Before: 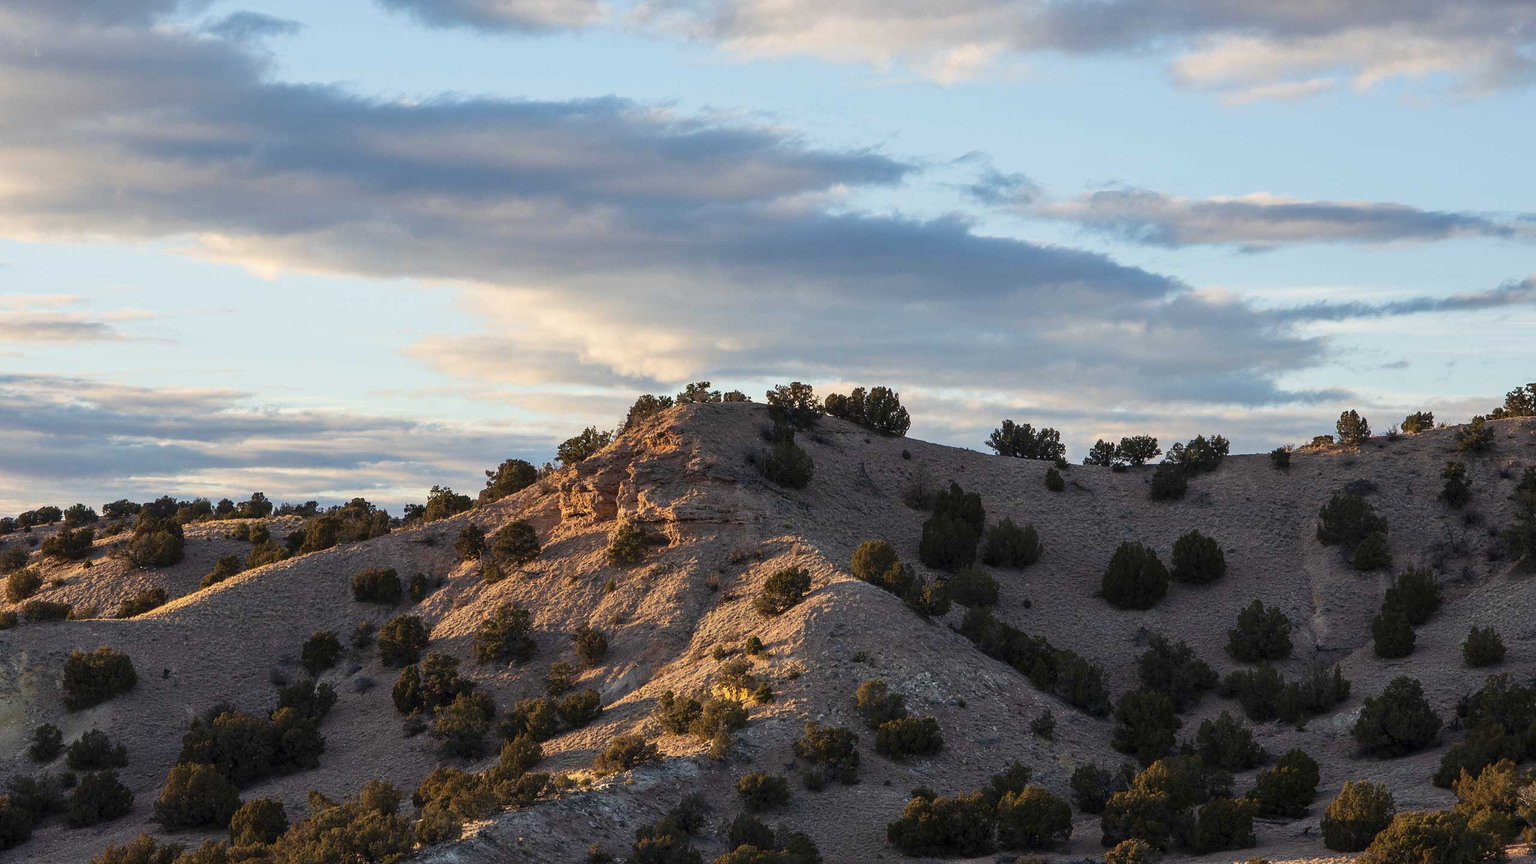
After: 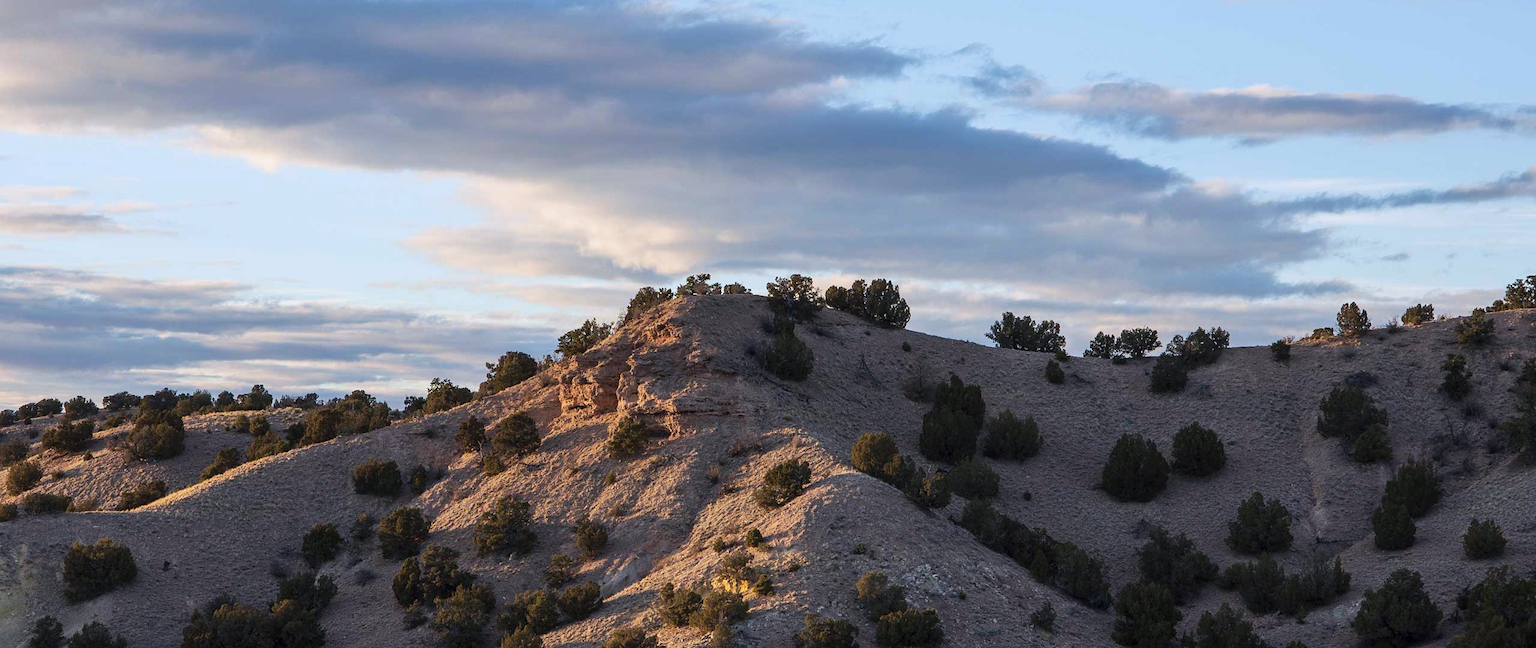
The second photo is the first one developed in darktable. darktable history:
color calibration: illuminant as shot in camera, x 0.358, y 0.373, temperature 4628.91 K
crop and rotate: top 12.5%, bottom 12.5%
